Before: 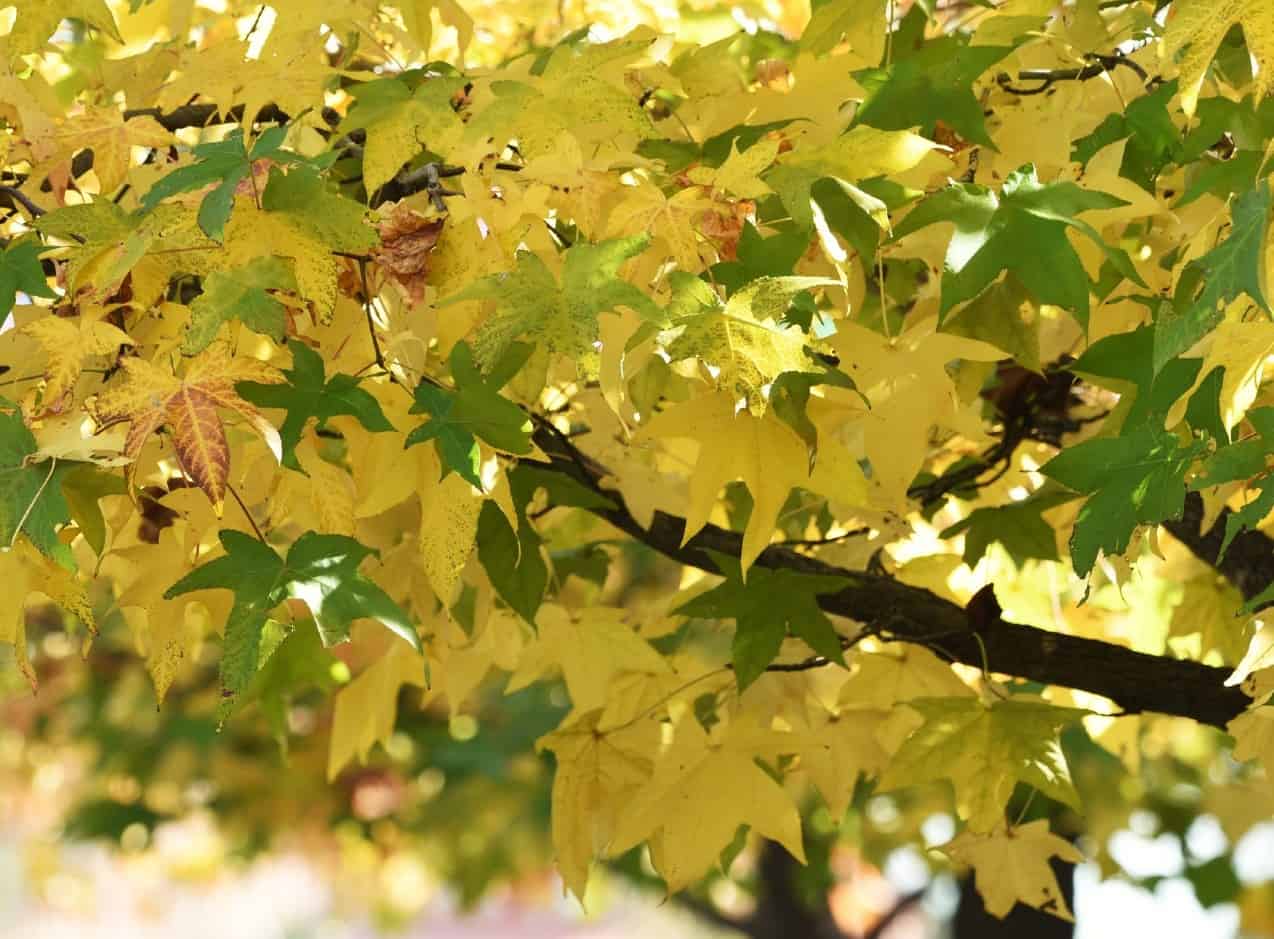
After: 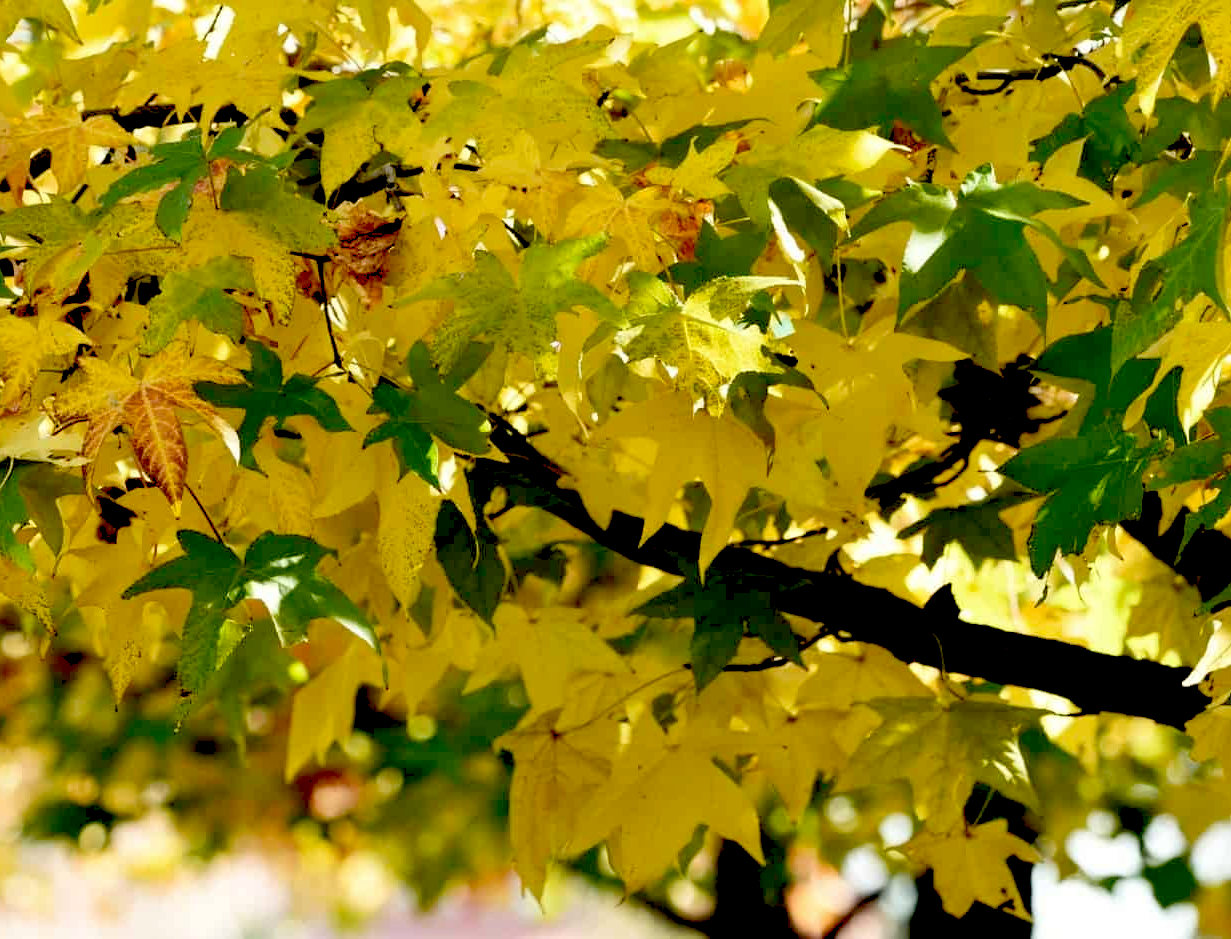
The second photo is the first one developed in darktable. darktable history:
crop and rotate: left 3.37%
exposure: black level correction 0.057, compensate highlight preservation false
